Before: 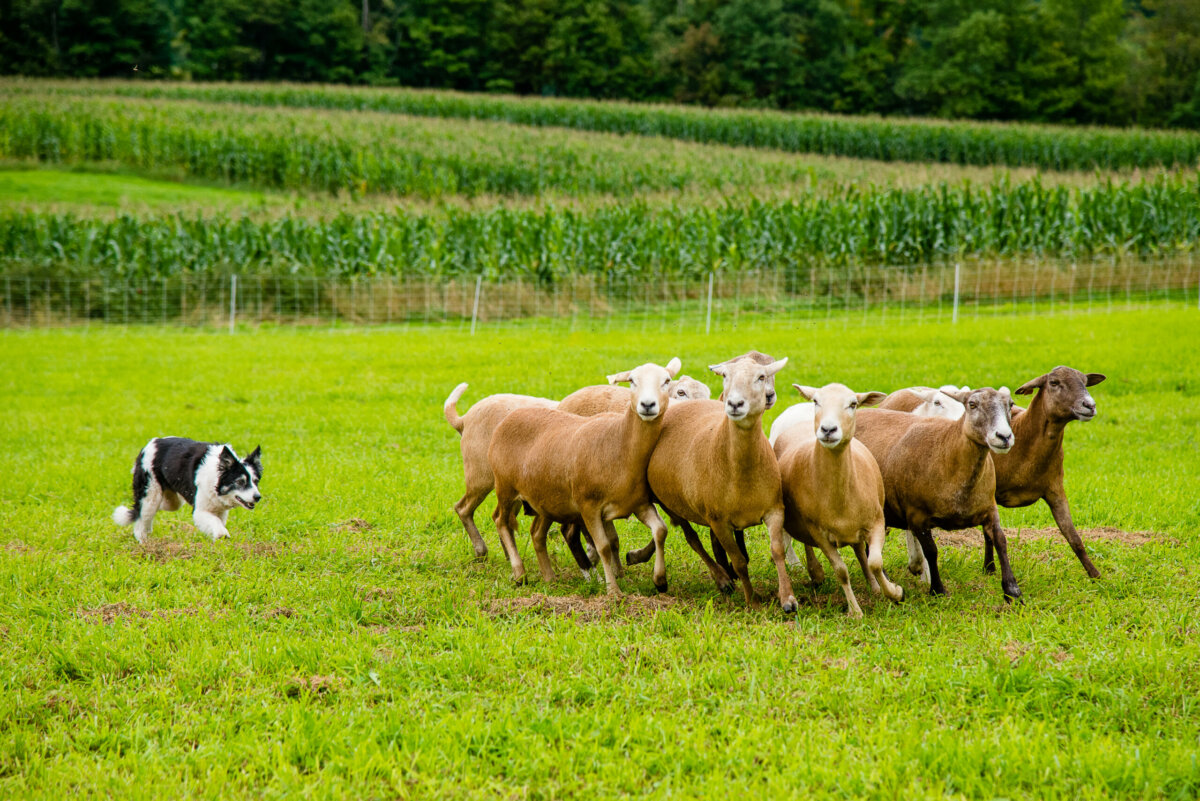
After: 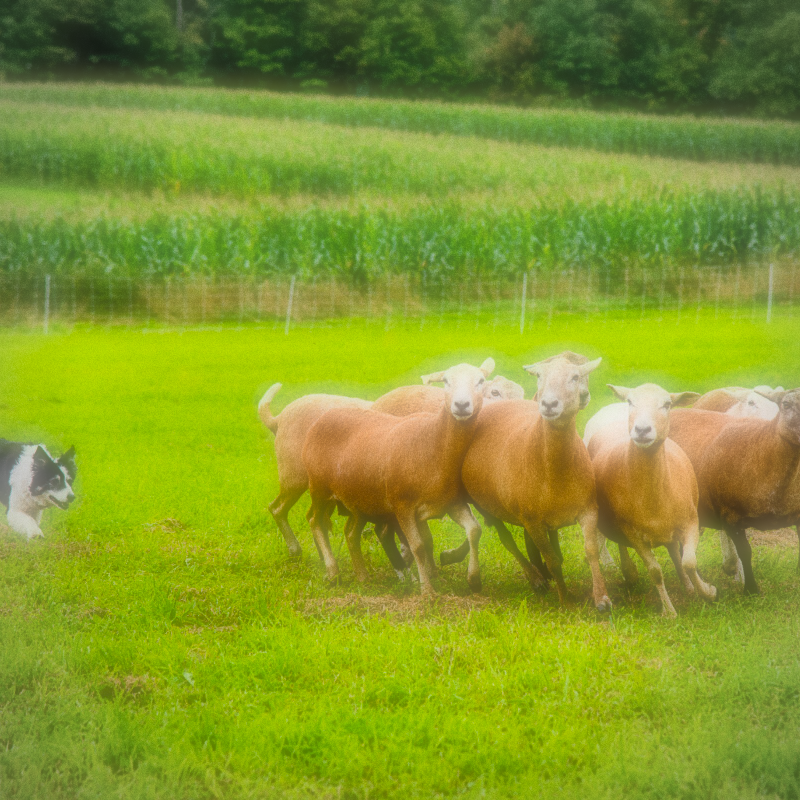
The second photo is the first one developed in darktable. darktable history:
fill light: on, module defaults
contrast brightness saturation: contrast 0.1, brightness 0.3, saturation 0.14
crop and rotate: left 15.546%, right 17.787%
tone equalizer: -7 EV 0.13 EV, smoothing diameter 25%, edges refinement/feathering 10, preserve details guided filter
grain: coarseness 0.09 ISO, strength 40%
shadows and highlights: white point adjustment -3.64, highlights -63.34, highlights color adjustment 42%, soften with gaussian
vignetting: fall-off radius 81.94%
soften: on, module defaults
